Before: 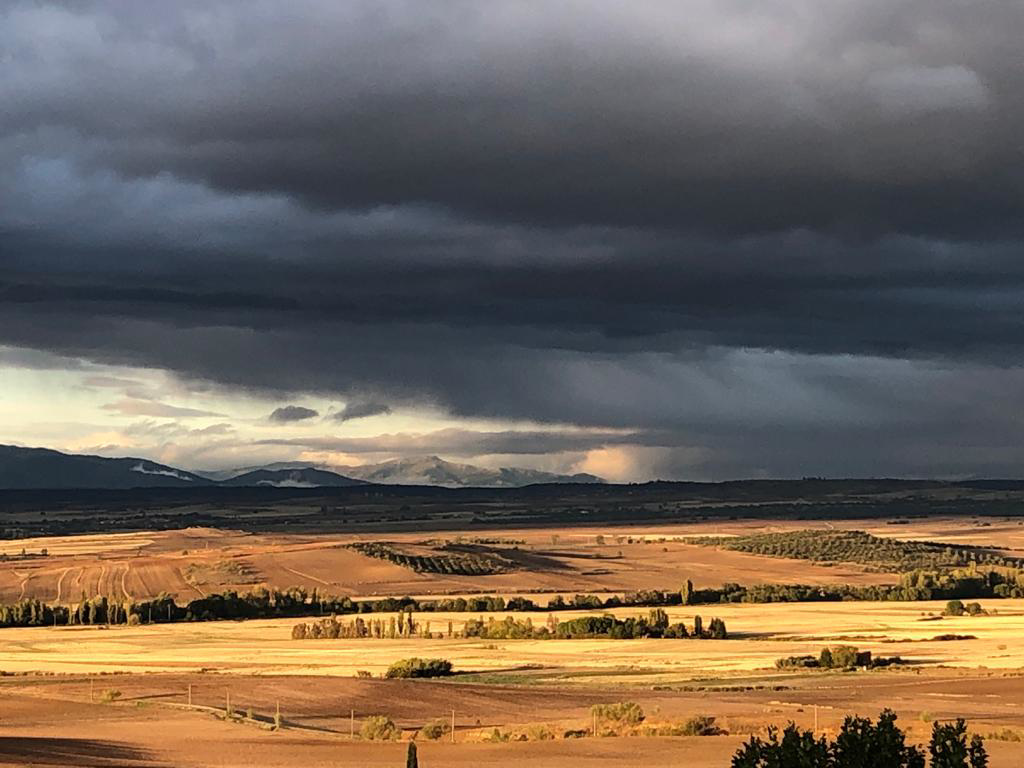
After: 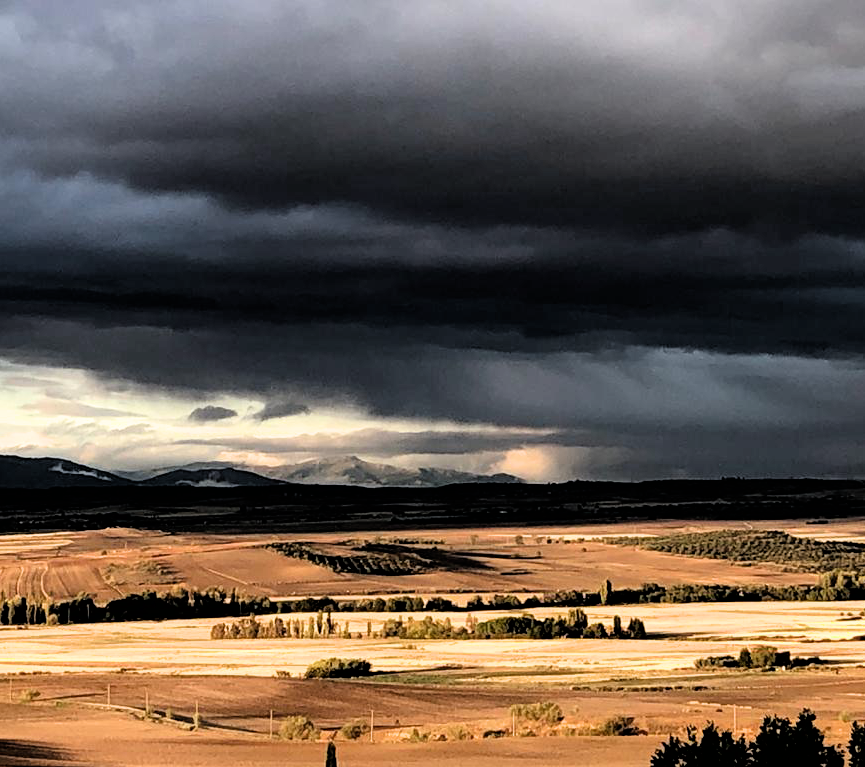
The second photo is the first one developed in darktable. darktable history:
crop: left 7.968%, right 7.495%
filmic rgb: black relative exposure -3.65 EV, white relative exposure 2.44 EV, hardness 3.29
